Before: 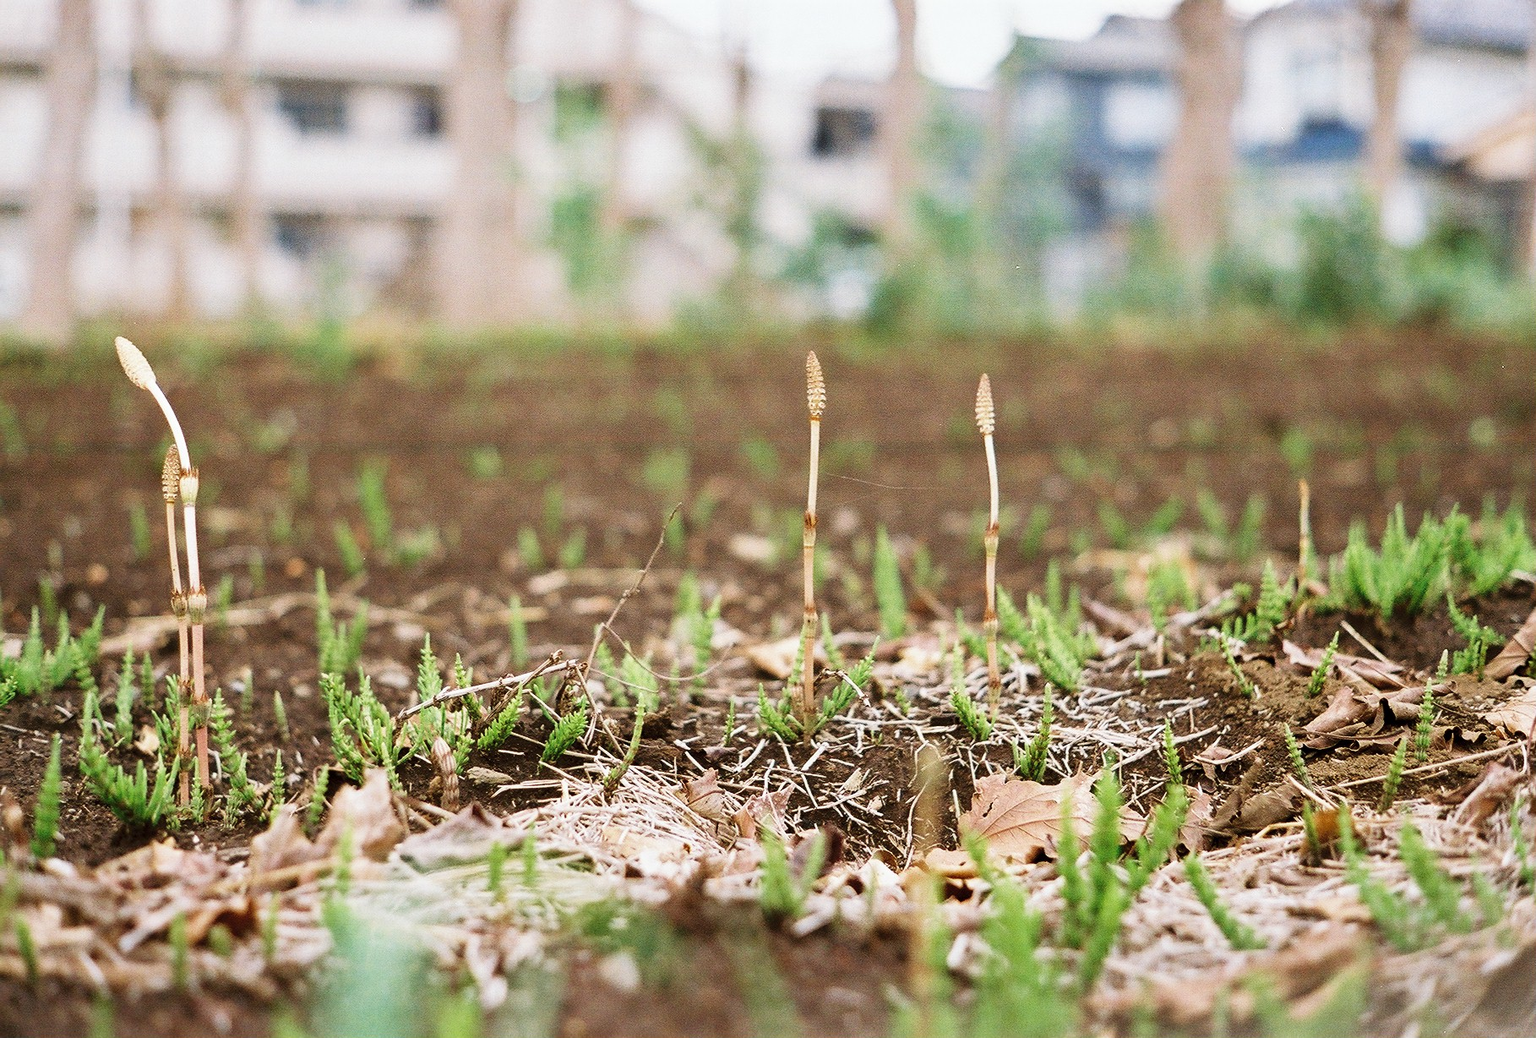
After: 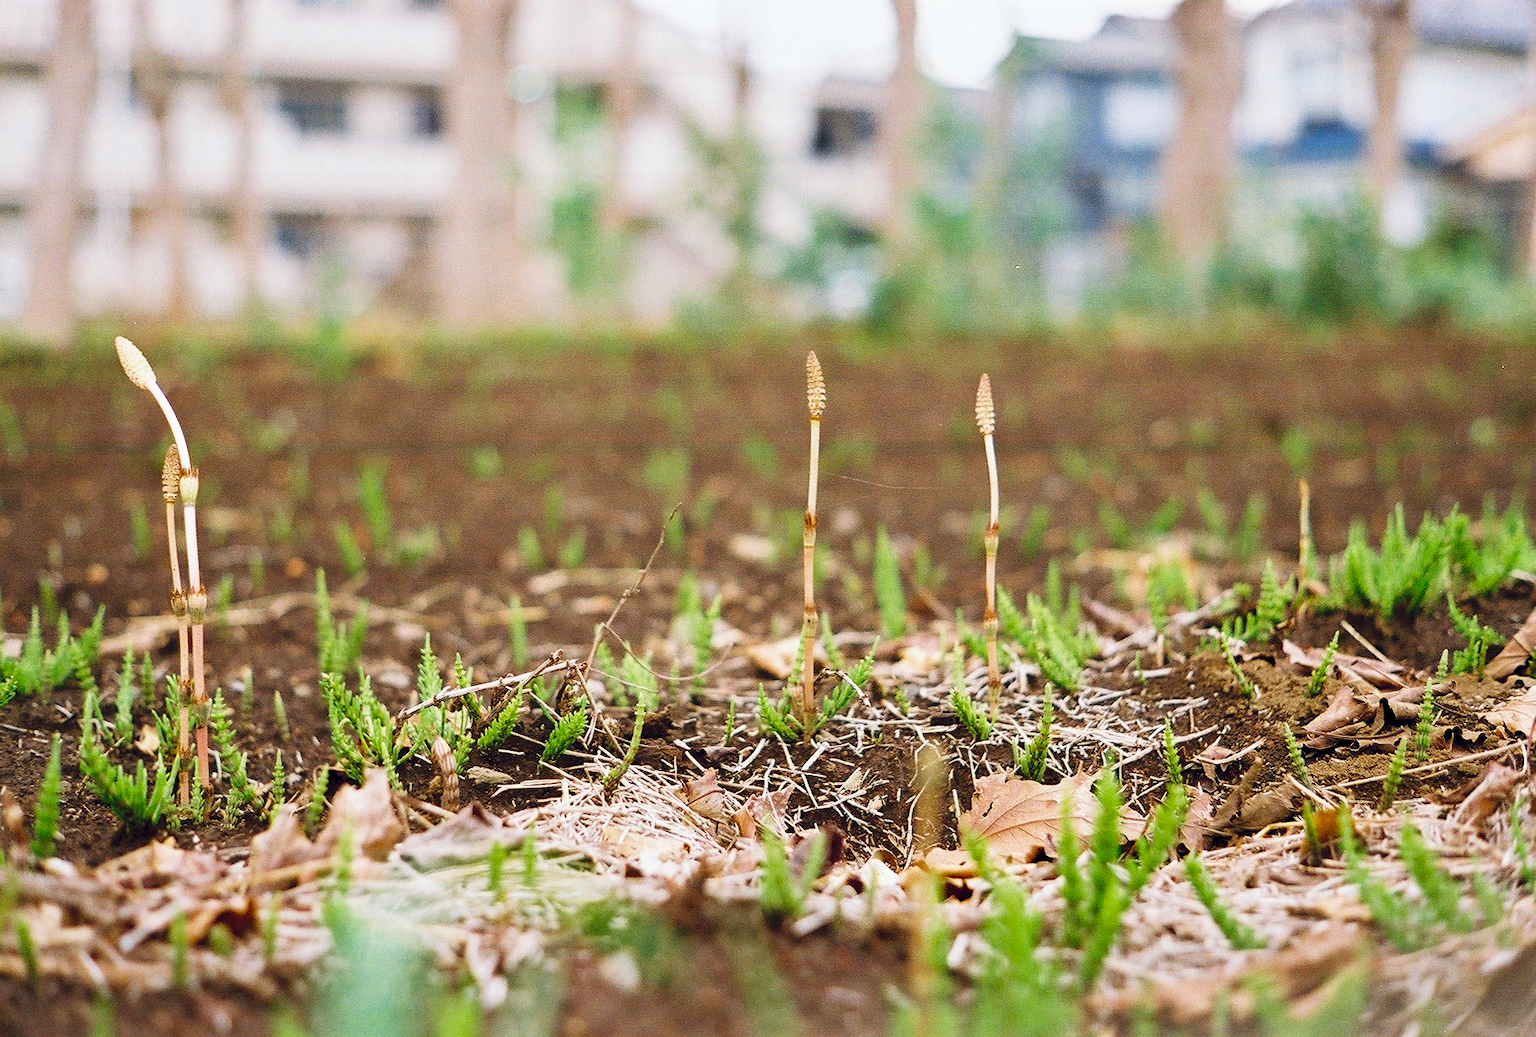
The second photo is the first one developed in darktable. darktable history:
color balance rgb: global offset › chroma 0.065%, global offset › hue 254.17°, perceptual saturation grading › global saturation 25.692%, global vibrance 10.001%
